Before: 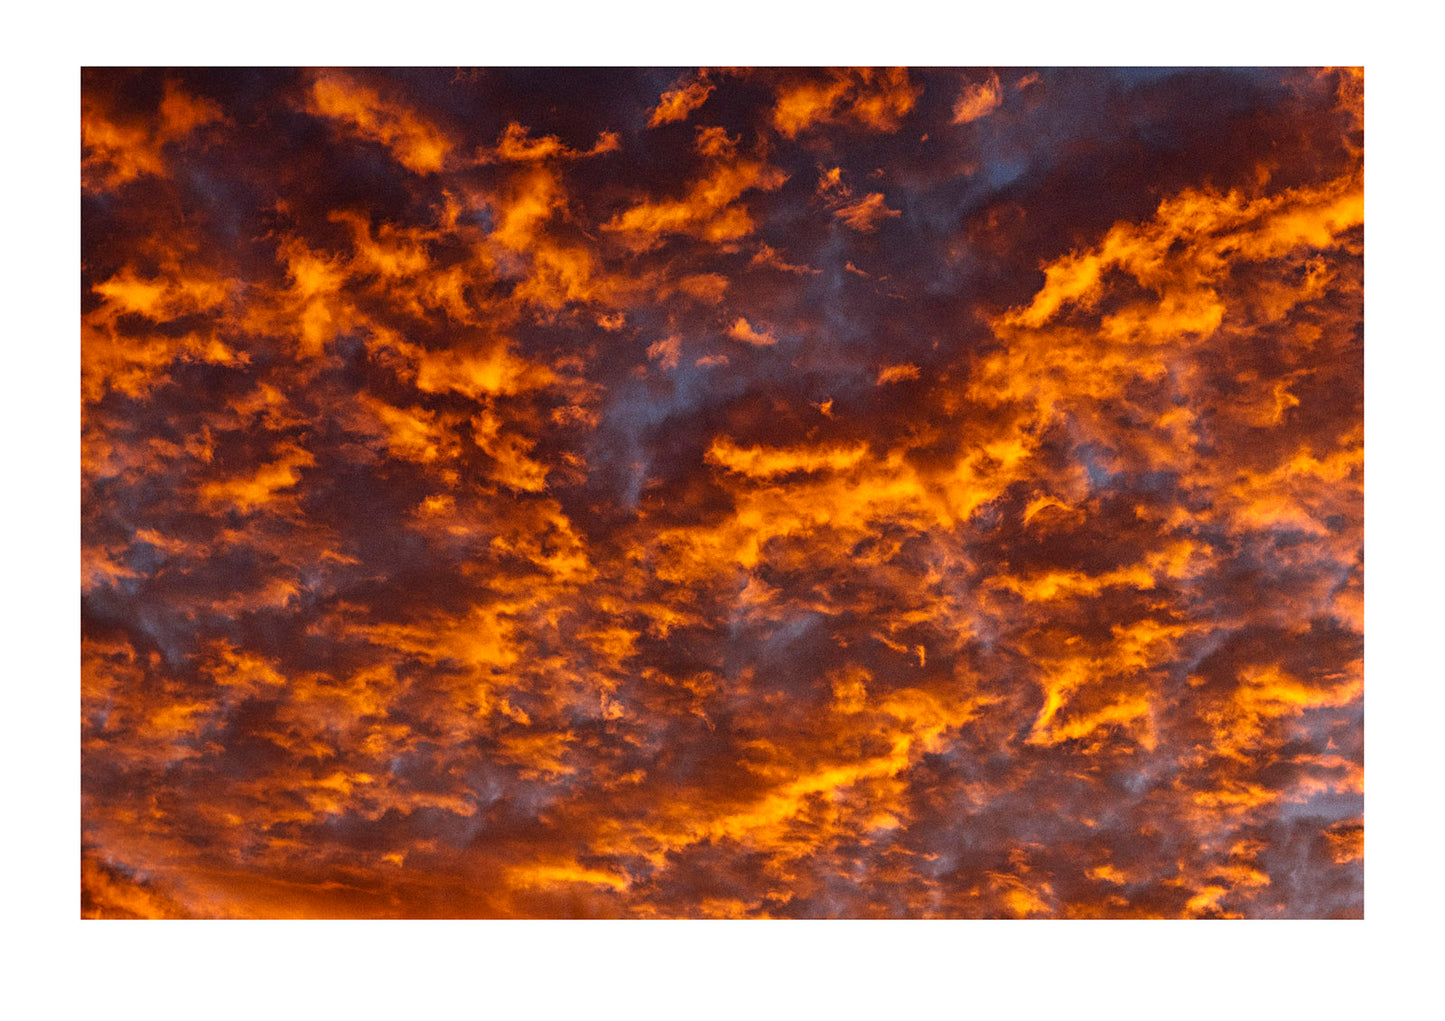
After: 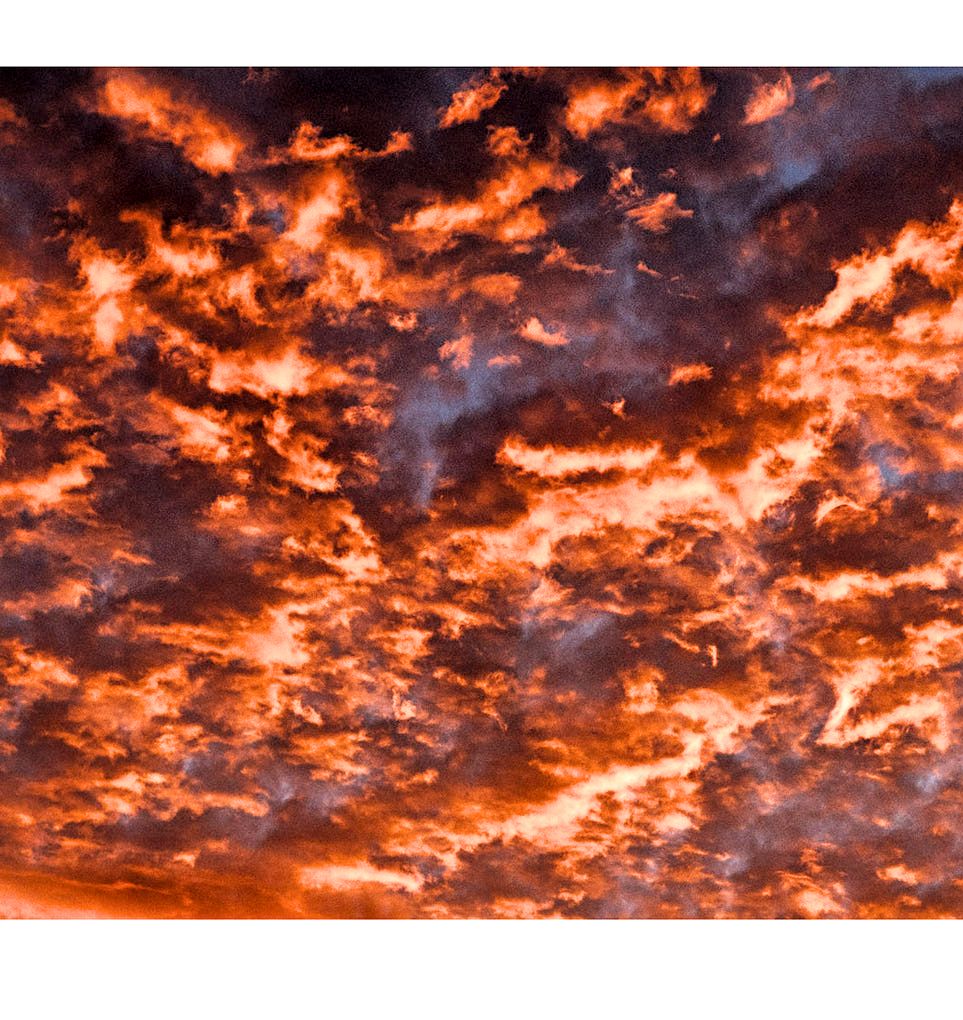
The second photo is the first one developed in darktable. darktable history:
local contrast: mode bilateral grid, contrast 20, coarseness 50, detail 132%, midtone range 0.2
filmic rgb: black relative exposure -4.93 EV, white relative exposure 2.84 EV, hardness 3.72
exposure: exposure 0.722 EV, compensate highlight preservation false
crop and rotate: left 14.436%, right 18.898%
